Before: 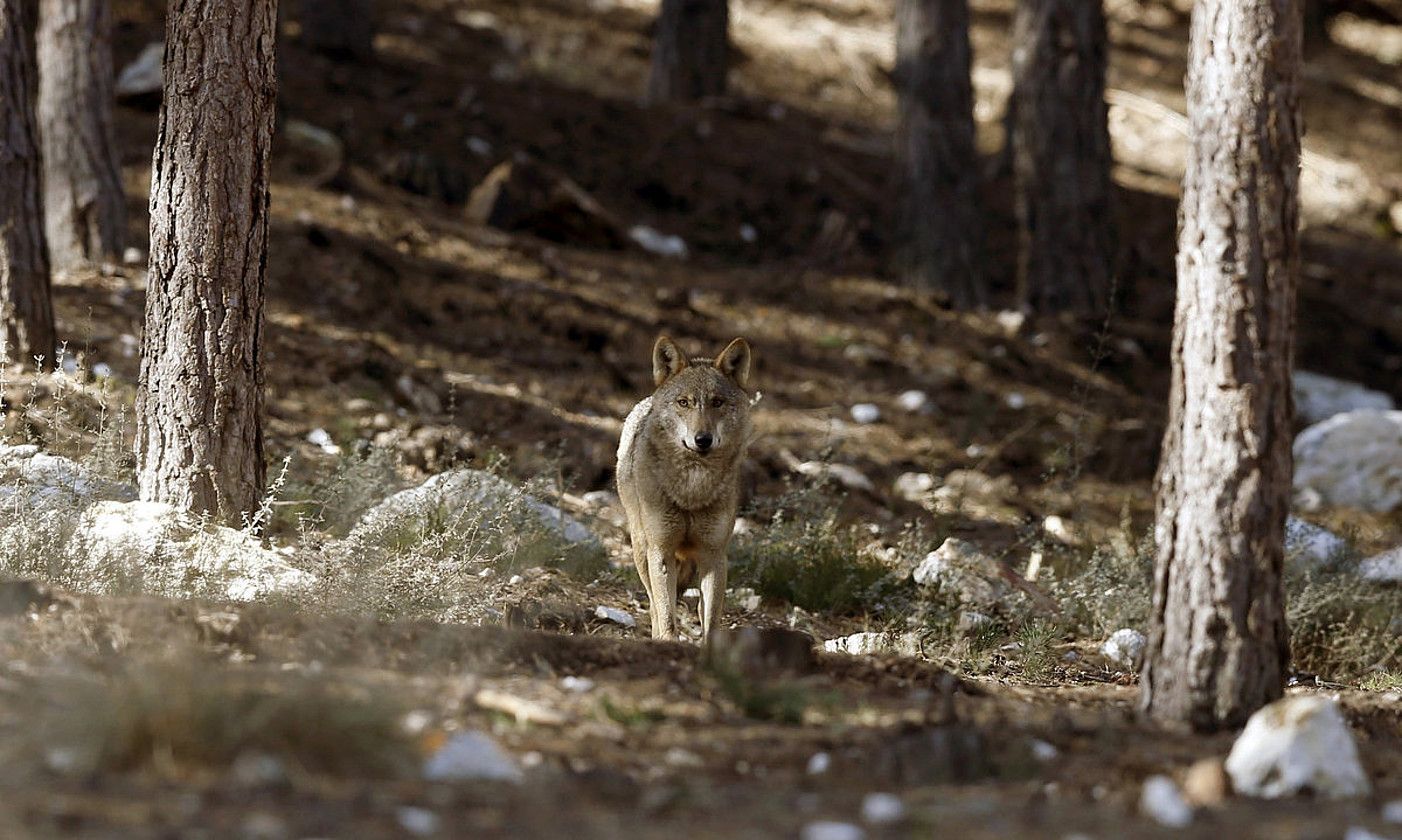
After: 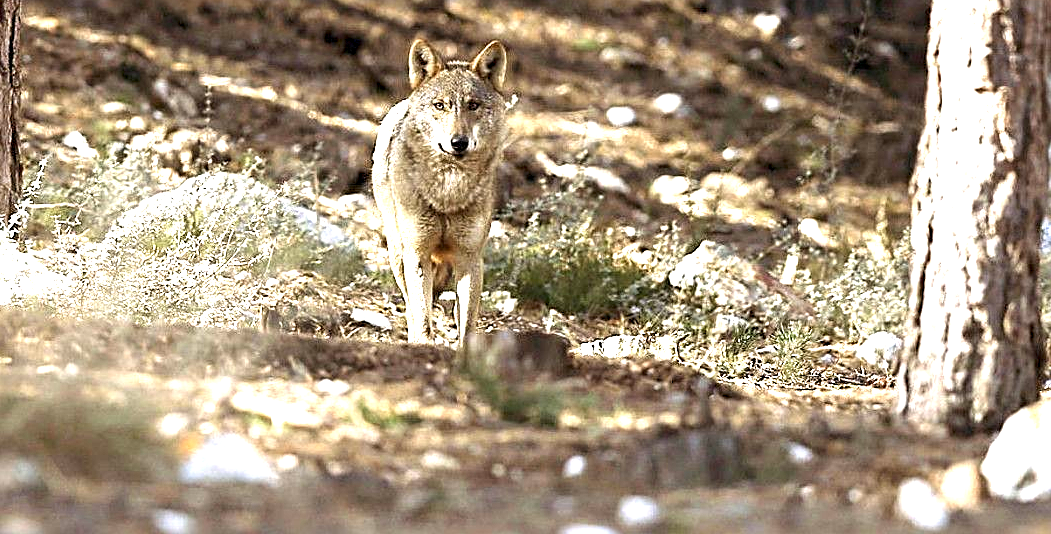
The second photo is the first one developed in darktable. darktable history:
crop and rotate: left 17.434%, top 35.39%, right 7.544%, bottom 1.008%
exposure: exposure 1.996 EV, compensate exposure bias true, compensate highlight preservation false
sharpen: radius 3.083
